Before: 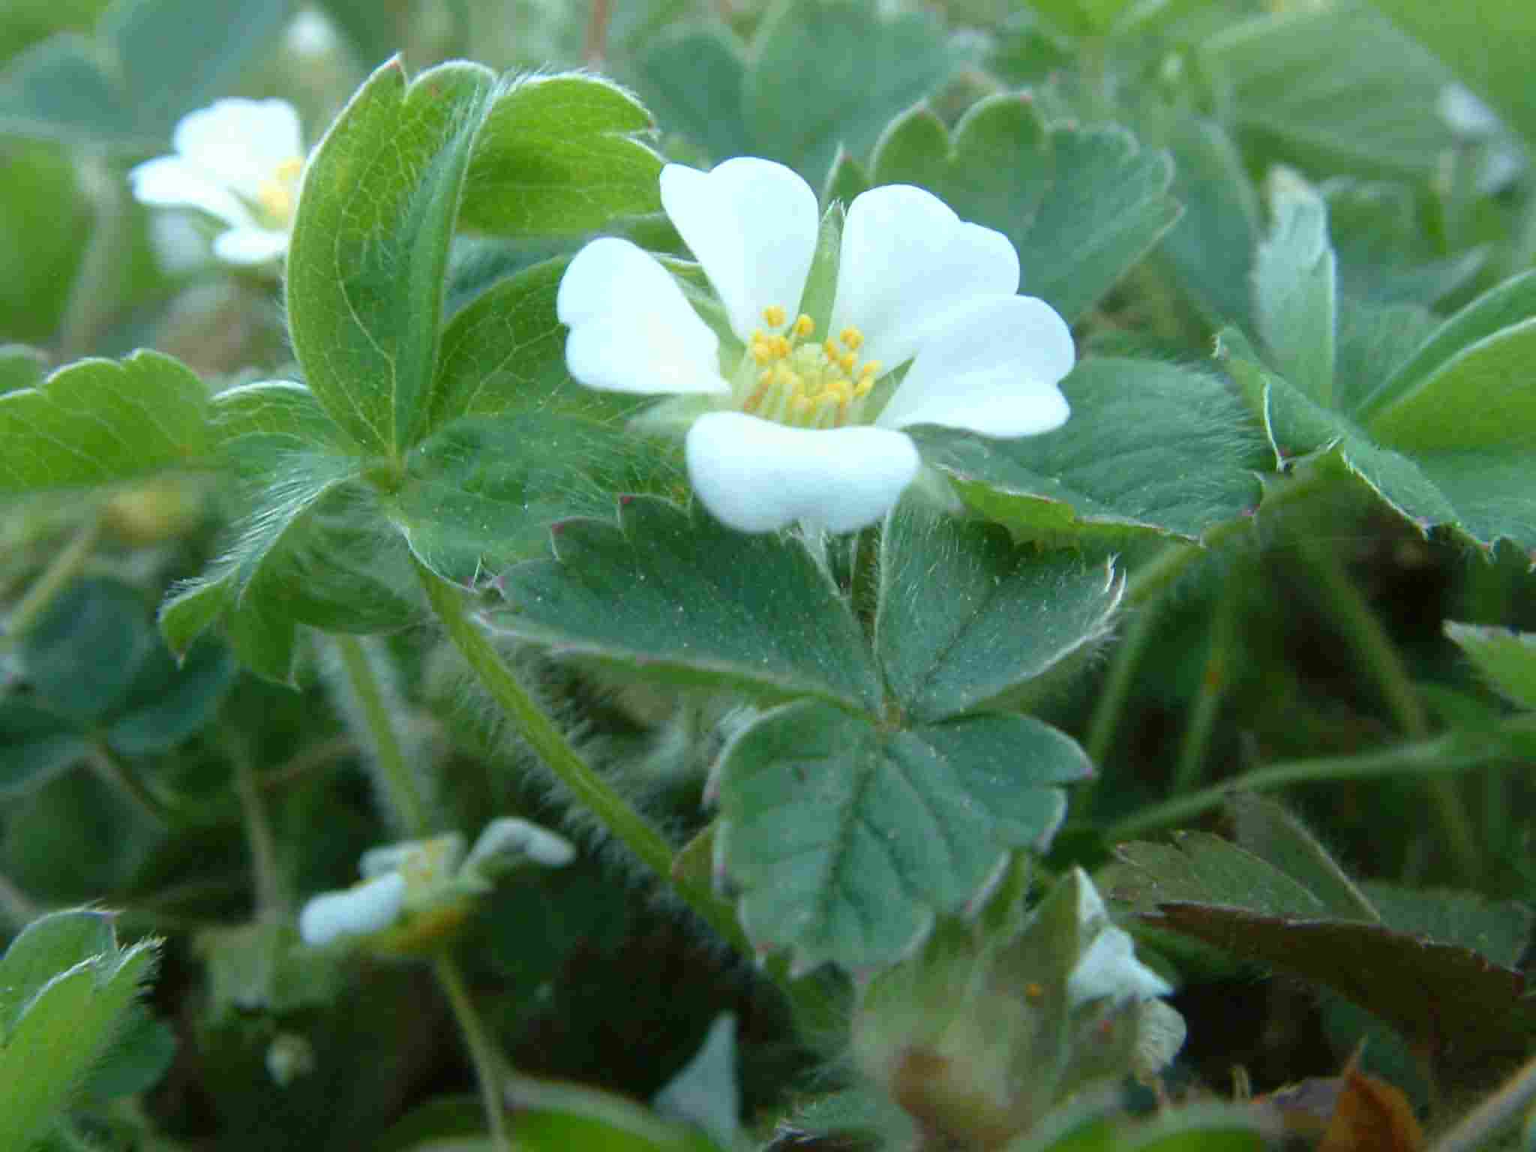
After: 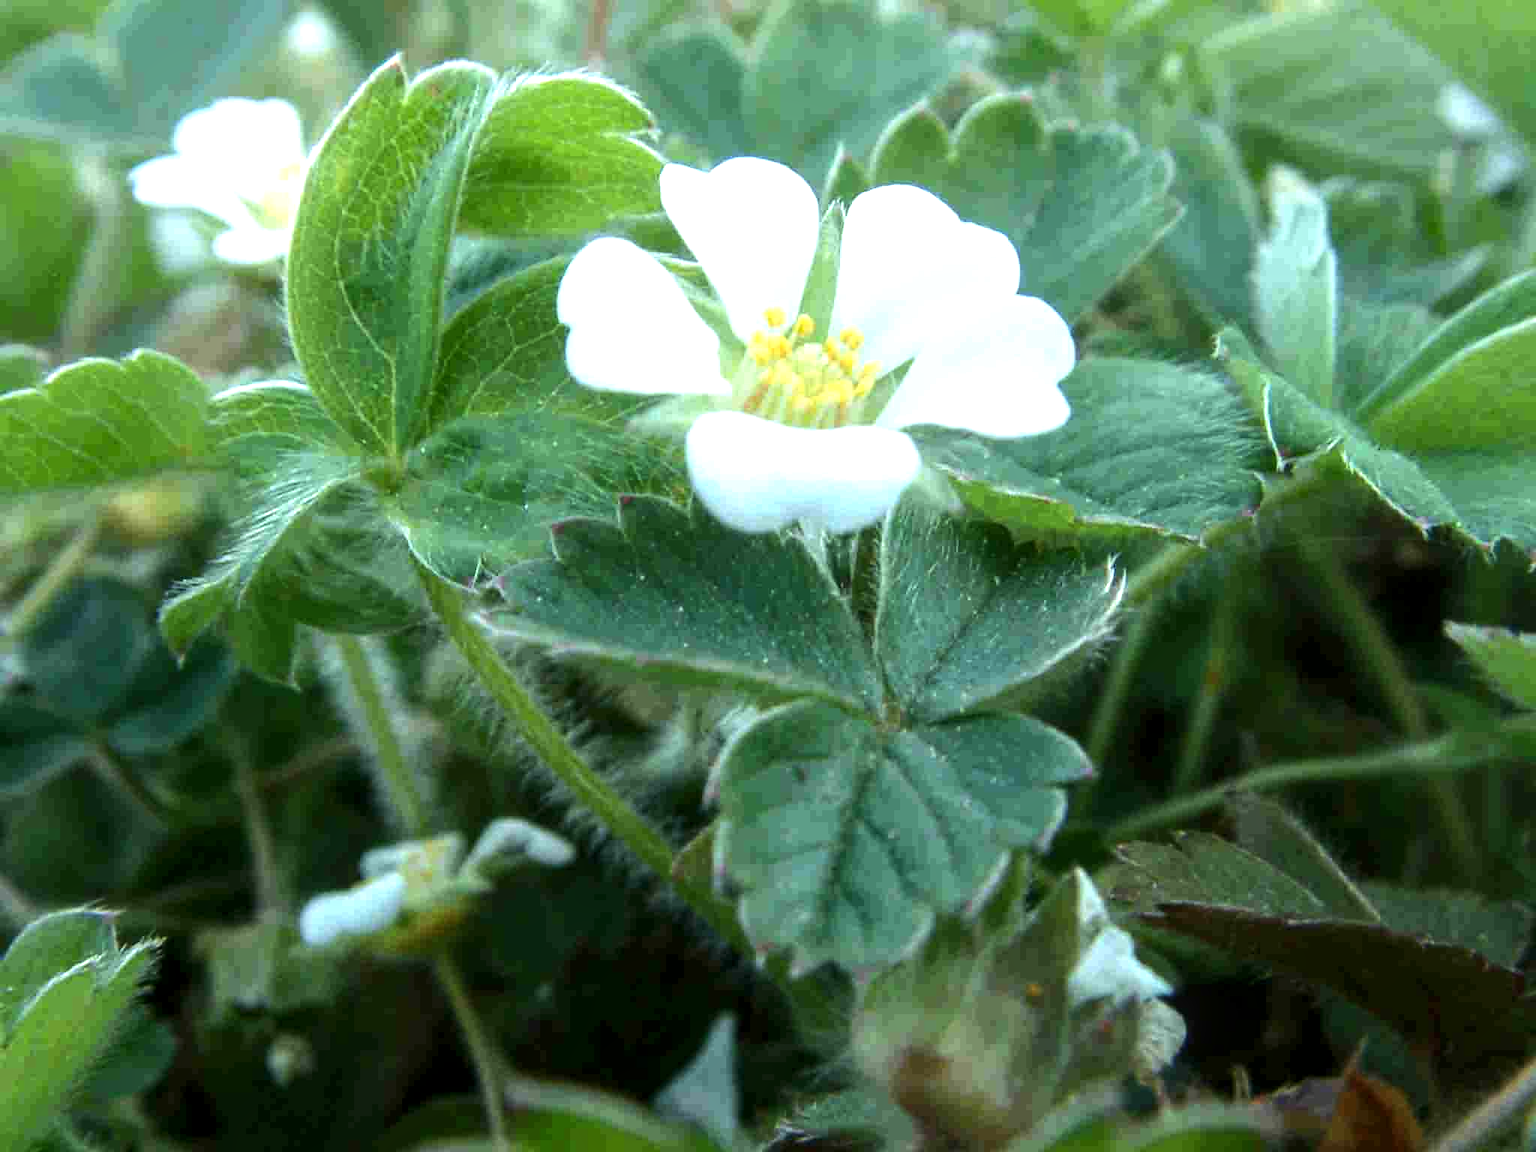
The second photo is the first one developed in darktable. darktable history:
local contrast: on, module defaults
tone equalizer: -8 EV -0.75 EV, -7 EV -0.7 EV, -6 EV -0.6 EV, -5 EV -0.4 EV, -3 EV 0.4 EV, -2 EV 0.6 EV, -1 EV 0.7 EV, +0 EV 0.75 EV, edges refinement/feathering 500, mask exposure compensation -1.57 EV, preserve details no
